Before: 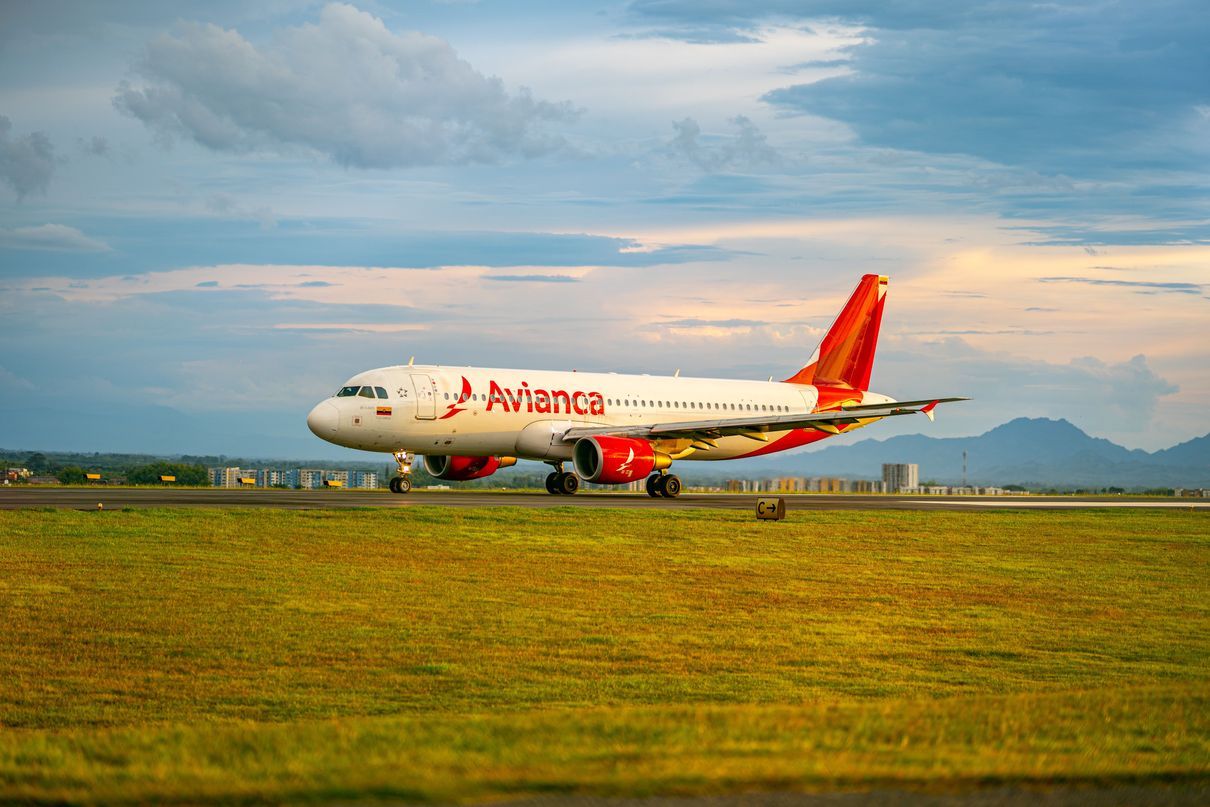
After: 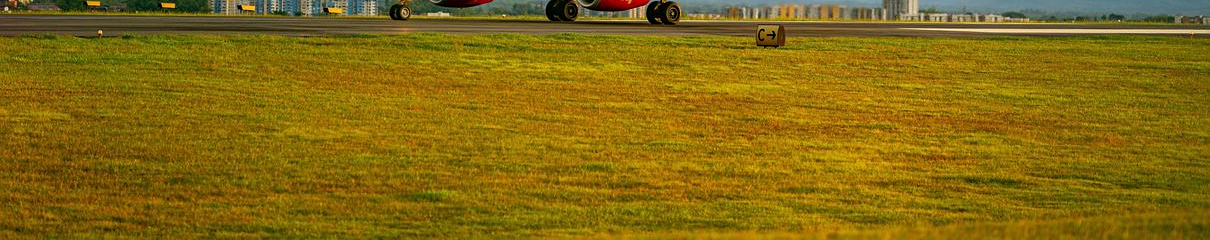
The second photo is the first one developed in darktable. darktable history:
crop and rotate: top 58.685%, bottom 11.486%
sharpen: radius 1.239, amount 0.288, threshold 0.18
